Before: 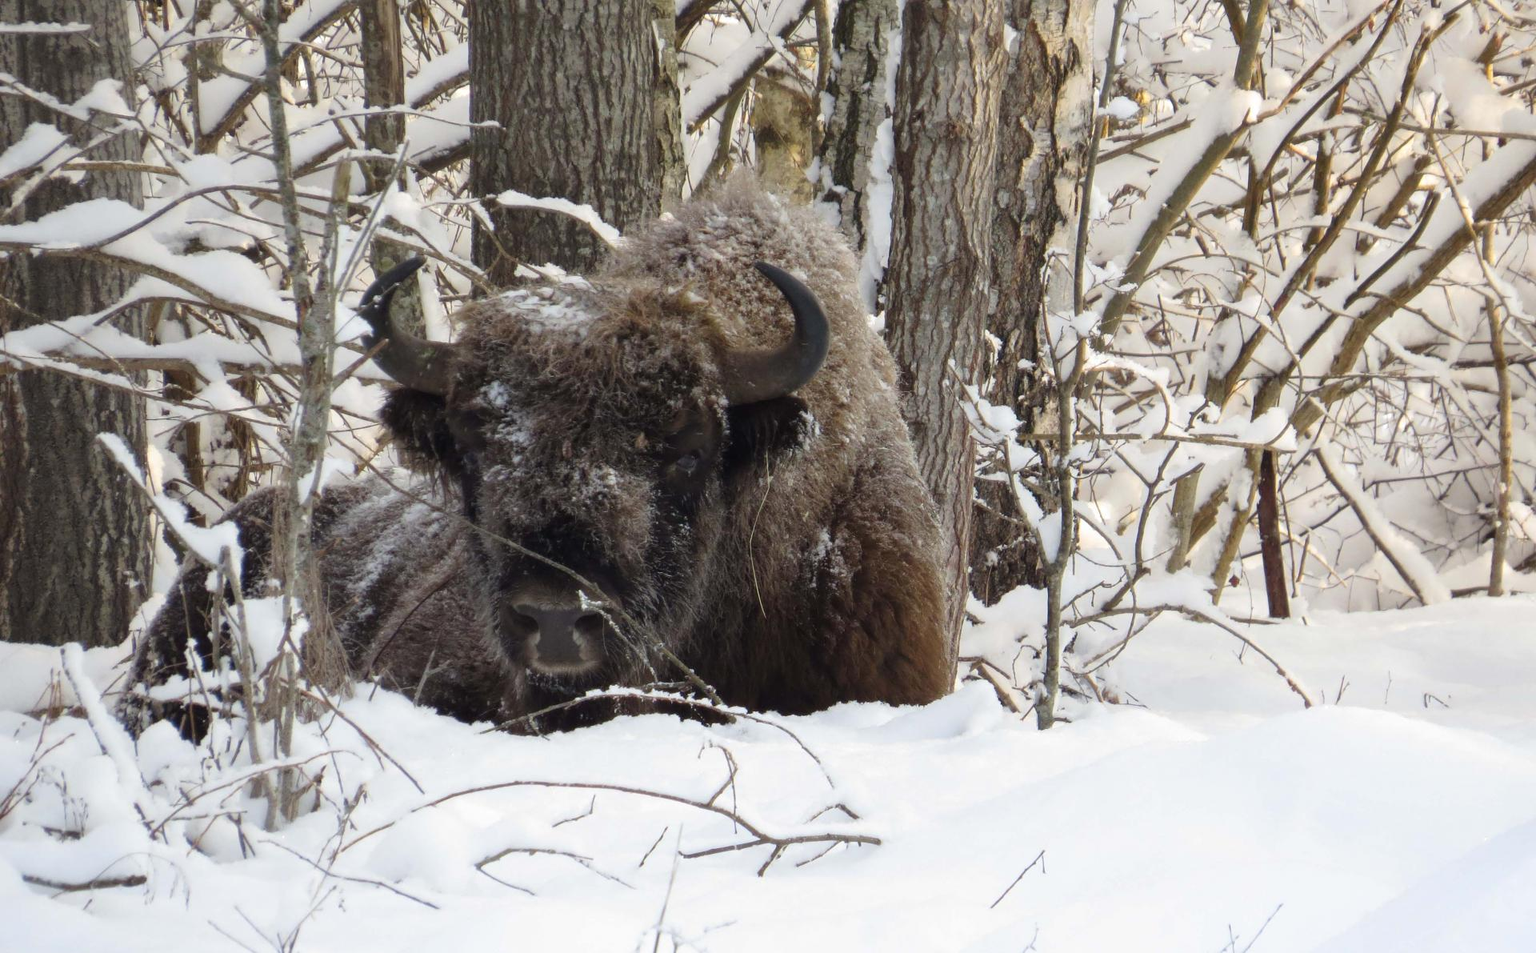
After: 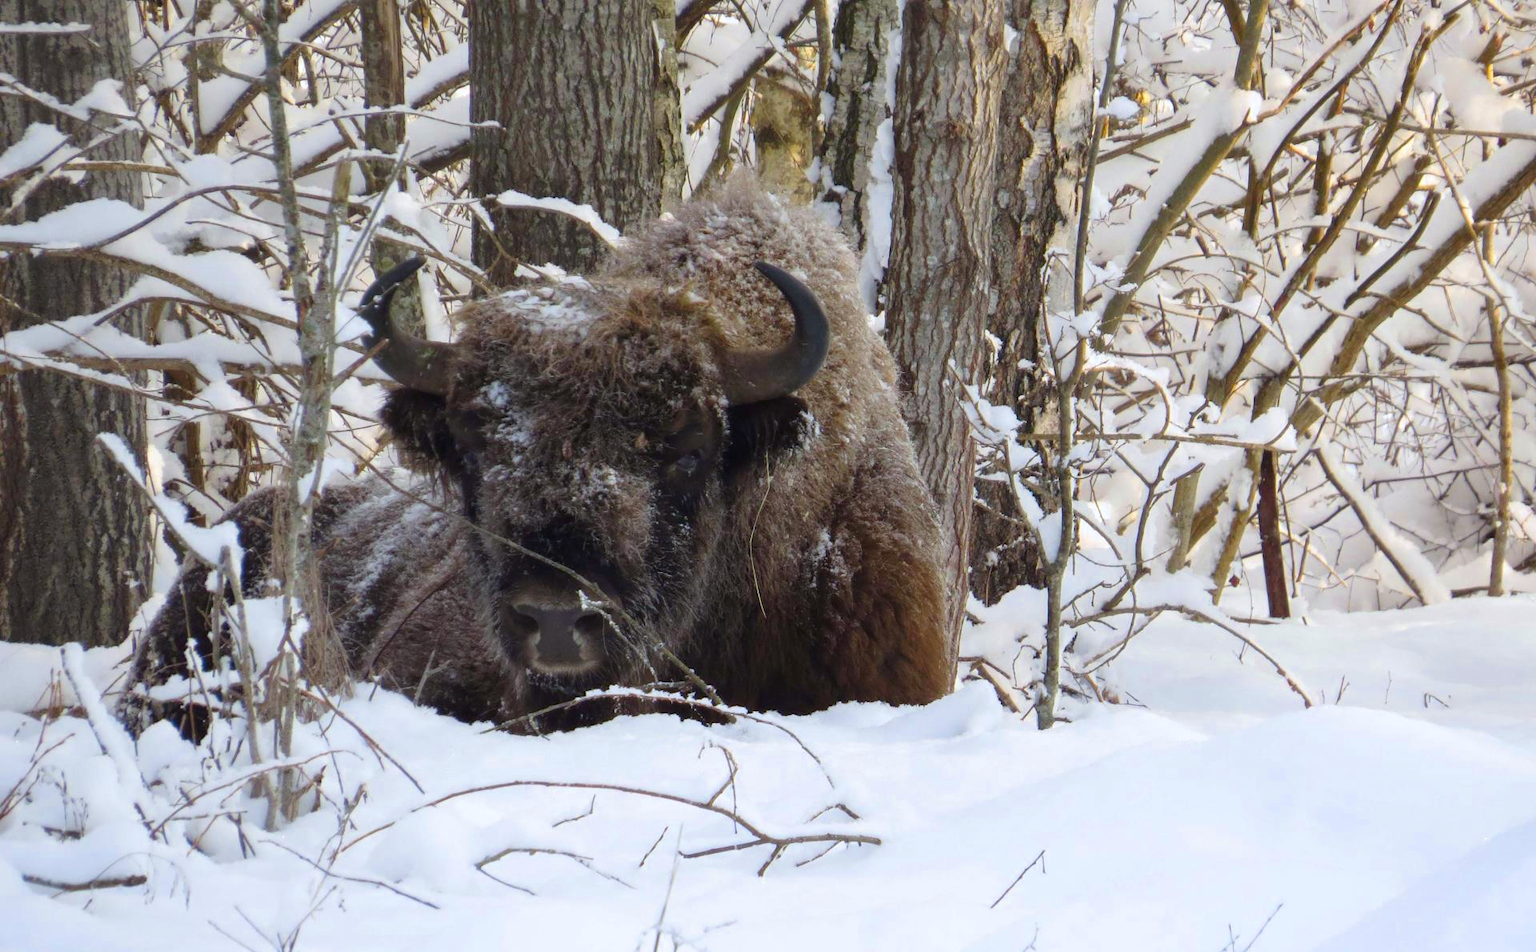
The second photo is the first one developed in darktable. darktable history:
color zones: curves: ch0 [(0, 0.613) (0.01, 0.613) (0.245, 0.448) (0.498, 0.529) (0.642, 0.665) (0.879, 0.777) (0.99, 0.613)]; ch1 [(0, 0) (0.143, 0) (0.286, 0) (0.429, 0) (0.571, 0) (0.714, 0) (0.857, 0)], mix -131.09%
exposure: compensate highlight preservation false
white balance: red 0.983, blue 1.036
